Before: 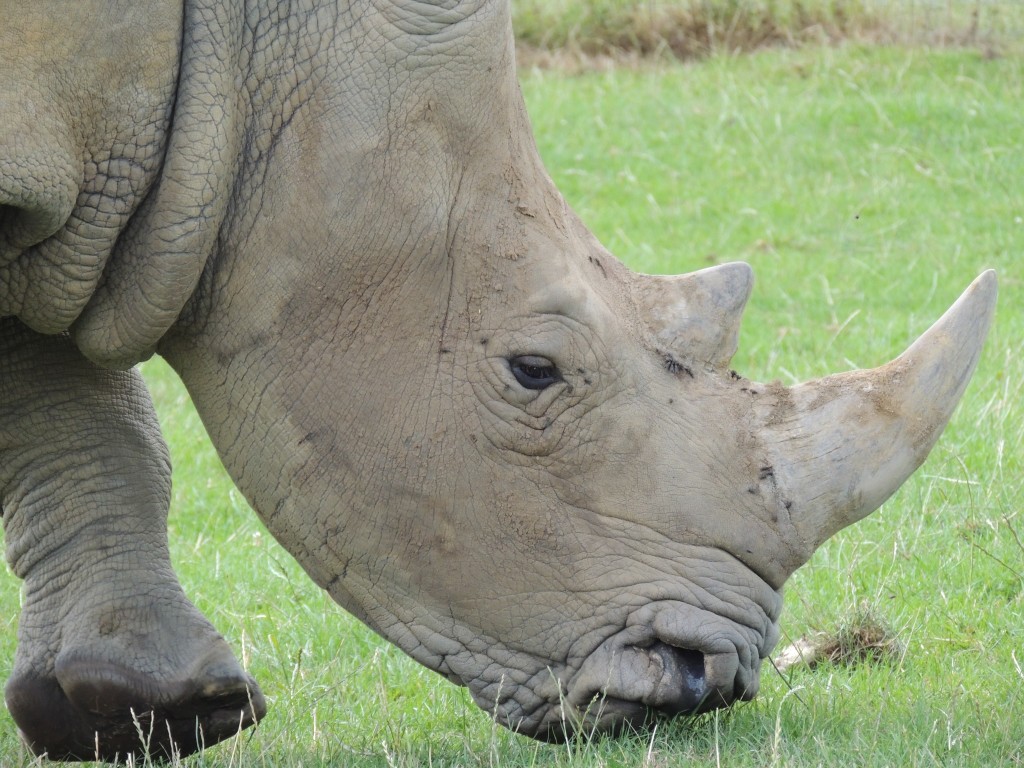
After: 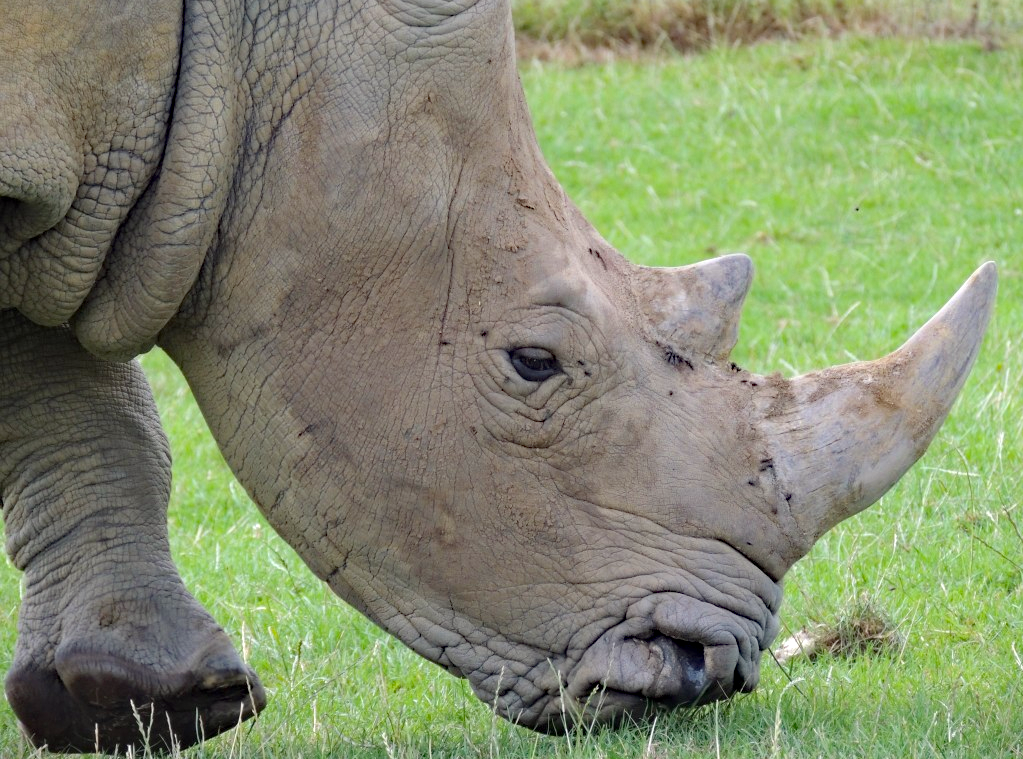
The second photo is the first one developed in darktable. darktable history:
haze removal: strength 0.4, distance 0.22, compatibility mode true, adaptive false
crop: top 1.049%, right 0.001%
